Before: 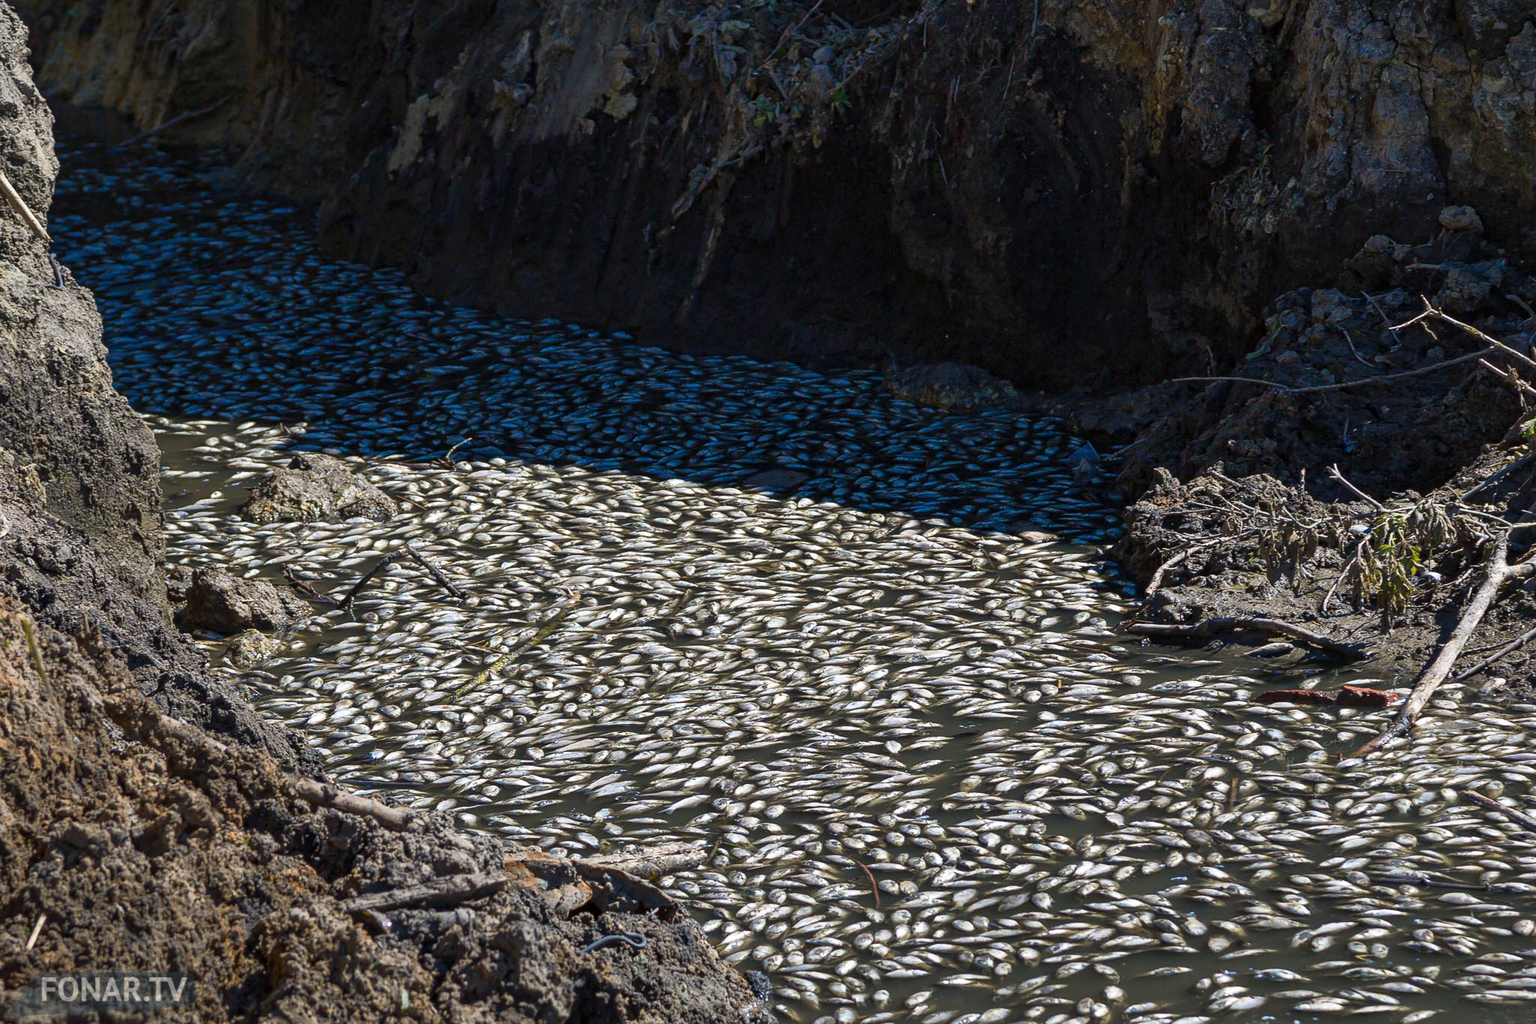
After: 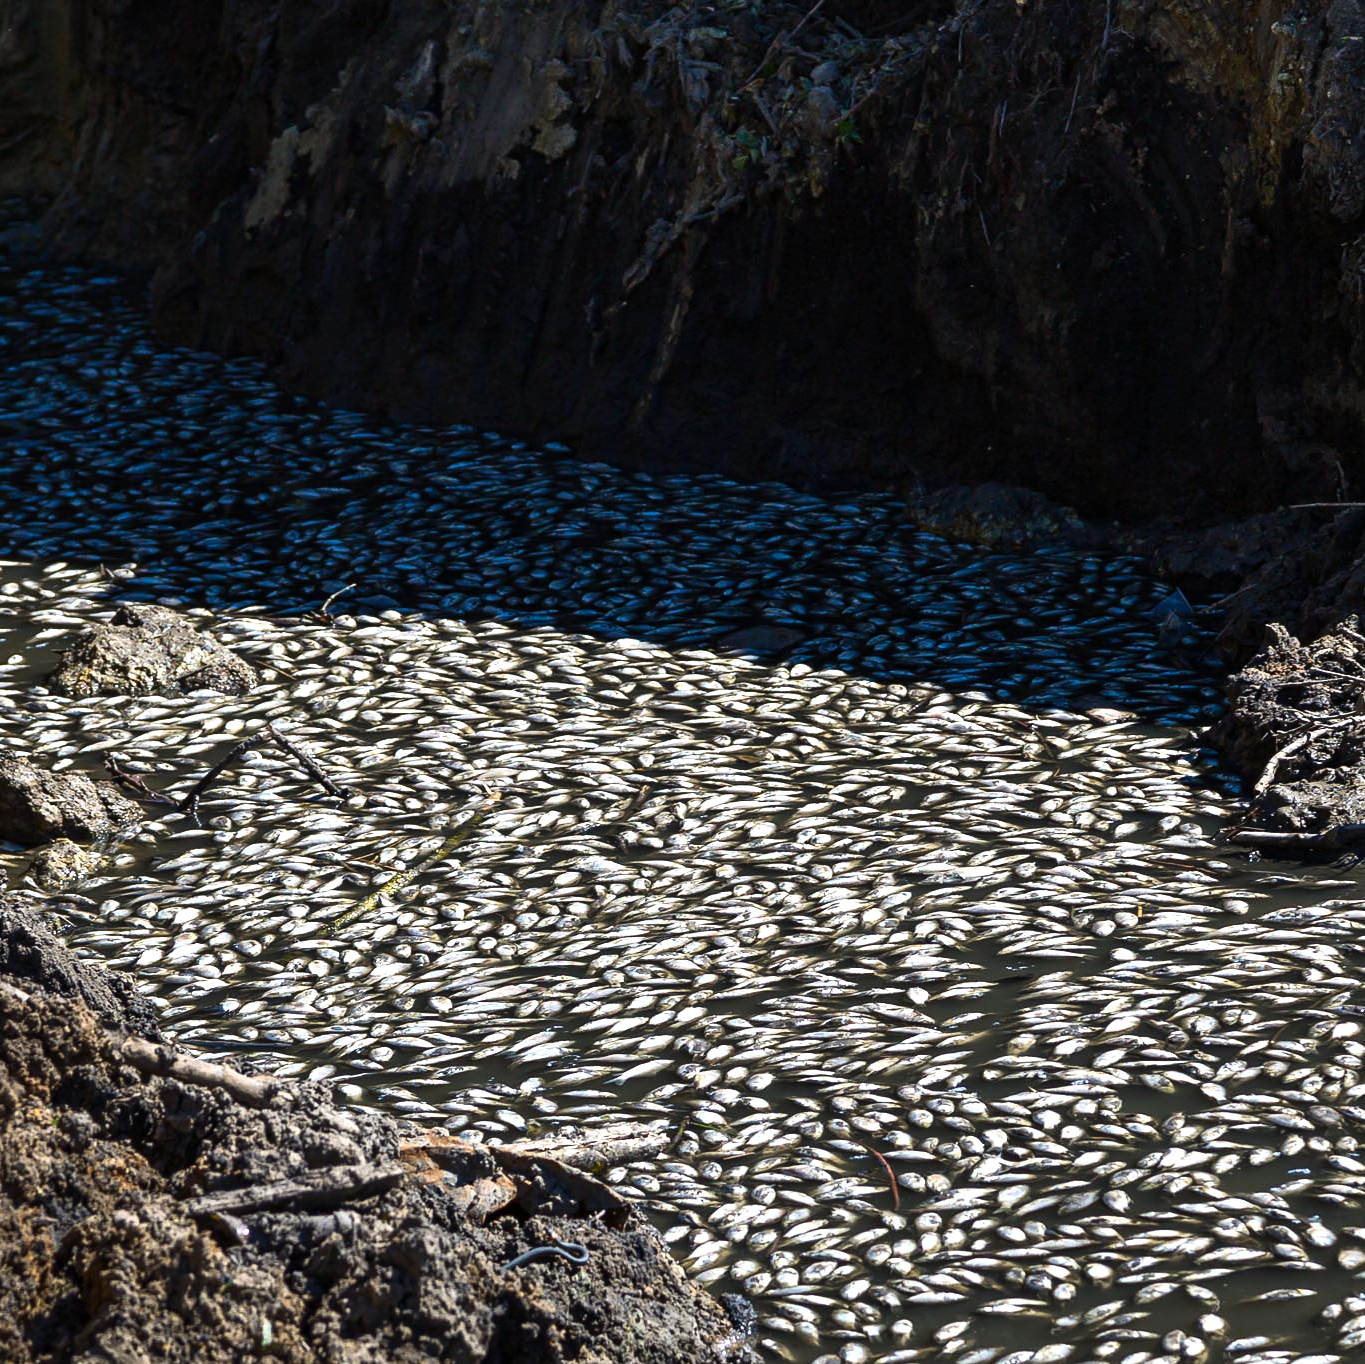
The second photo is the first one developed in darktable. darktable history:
tone equalizer: -8 EV -0.75 EV, -7 EV -0.7 EV, -6 EV -0.6 EV, -5 EV -0.4 EV, -3 EV 0.4 EV, -2 EV 0.6 EV, -1 EV 0.7 EV, +0 EV 0.75 EV, edges refinement/feathering 500, mask exposure compensation -1.57 EV, preserve details no
crop and rotate: left 13.342%, right 19.991%
